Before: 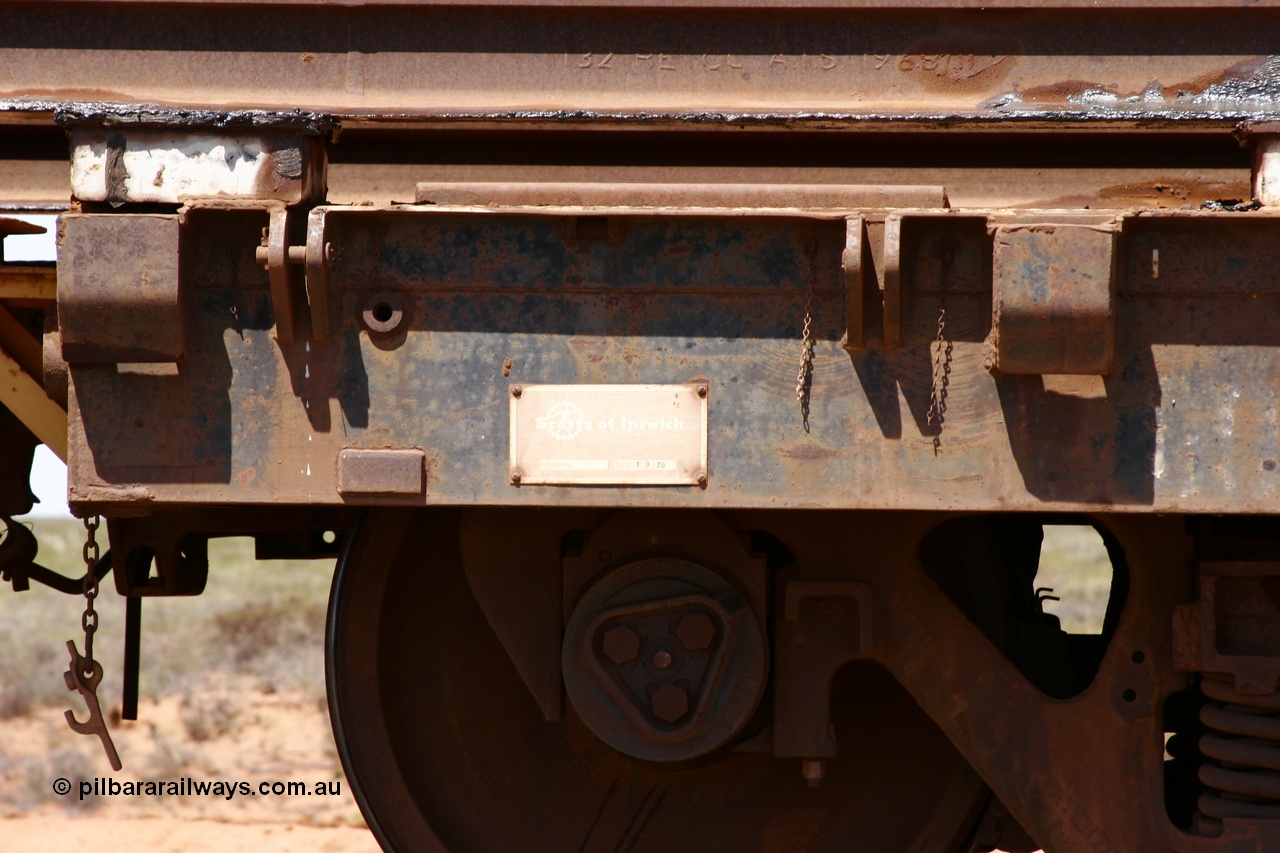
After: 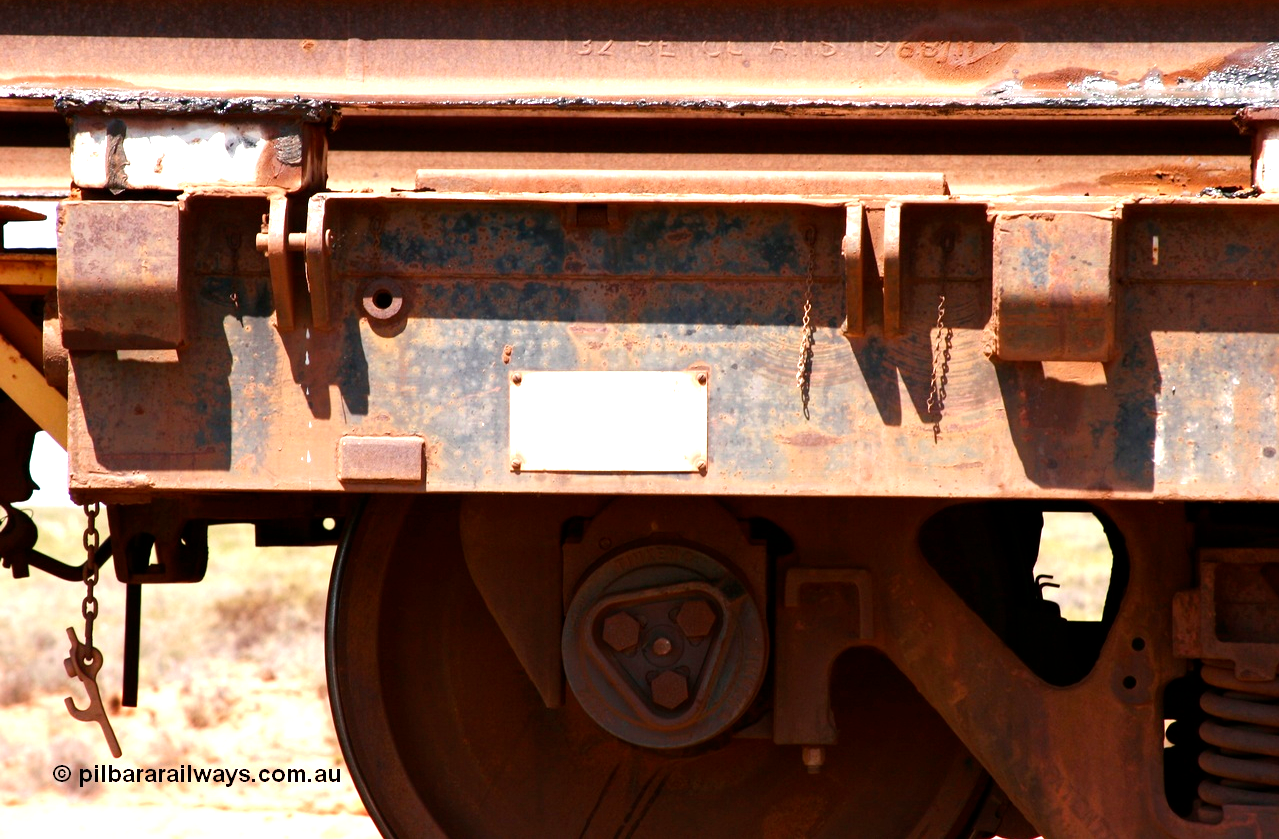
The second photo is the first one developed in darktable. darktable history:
crop: top 1.559%, right 0.058%
exposure: exposure 1.093 EV, compensate highlight preservation false
